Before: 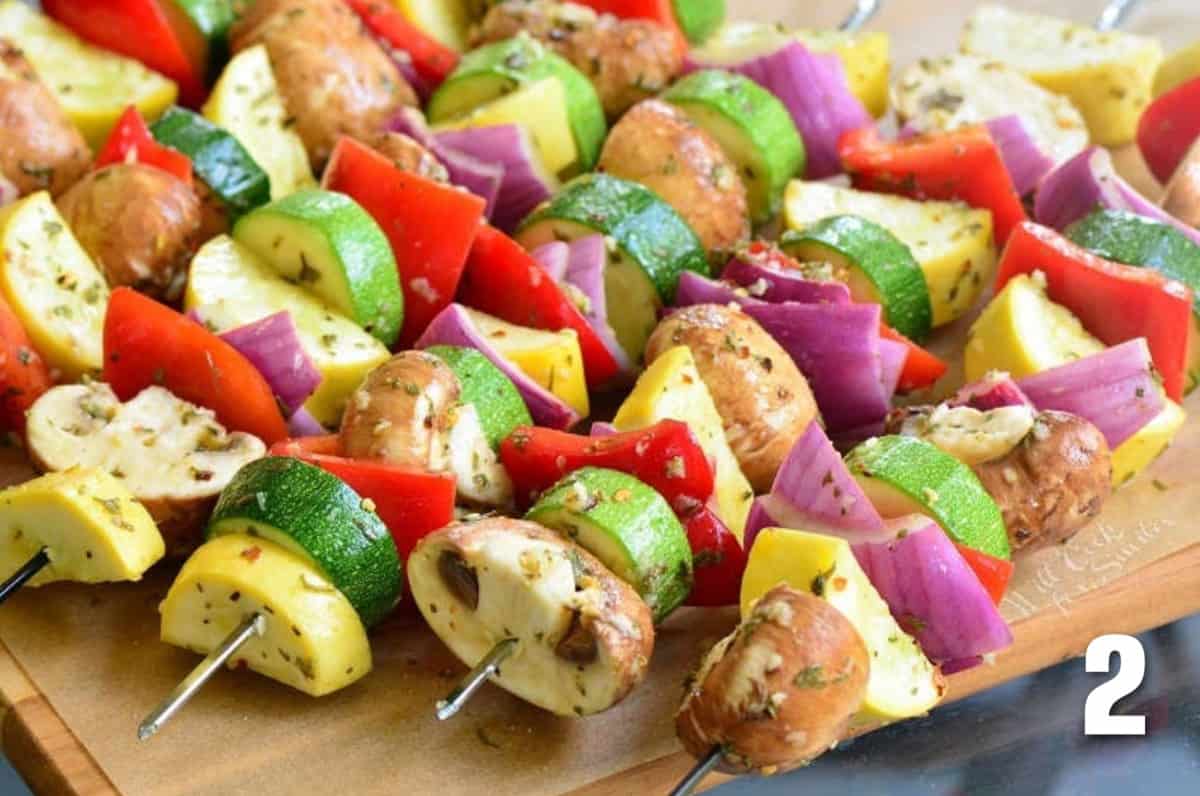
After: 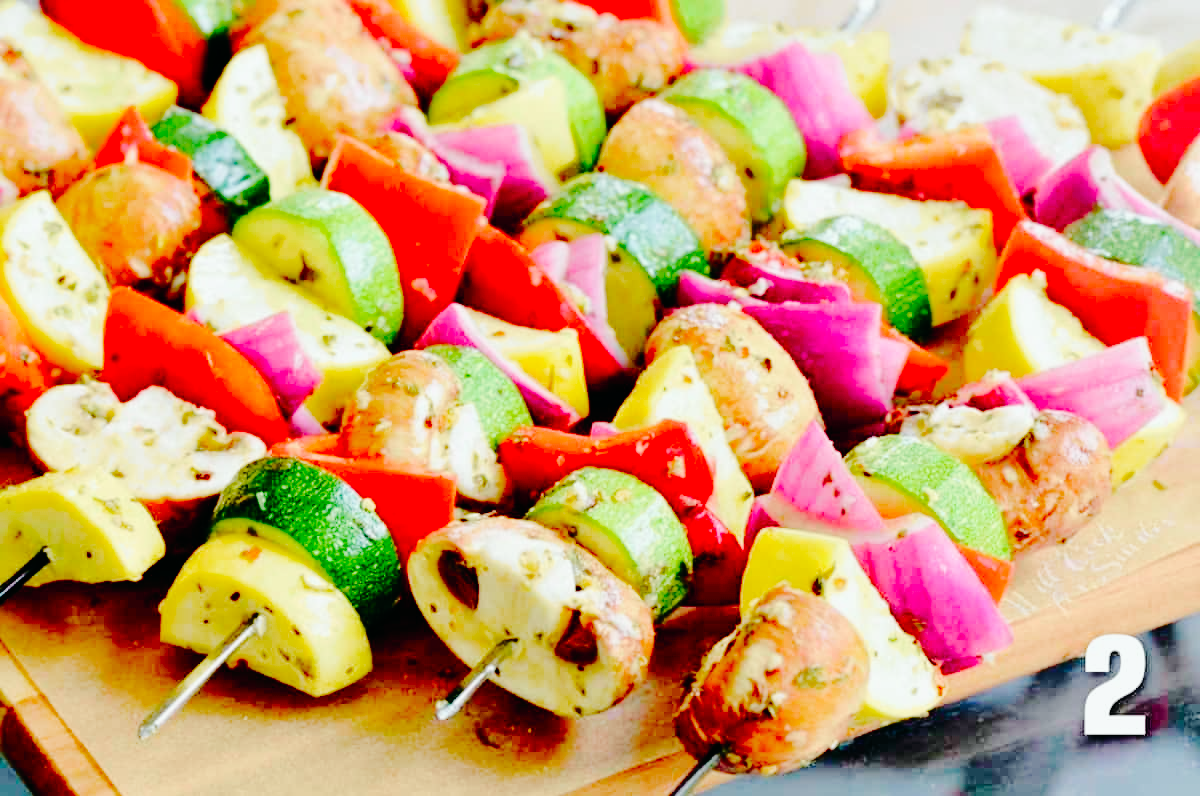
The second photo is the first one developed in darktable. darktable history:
tone curve: curves: ch0 [(0, 0.003) (0.211, 0.174) (0.482, 0.519) (0.843, 0.821) (0.992, 0.971)]; ch1 [(0, 0) (0.276, 0.206) (0.393, 0.364) (0.482, 0.477) (0.506, 0.5) (0.523, 0.523) (0.572, 0.592) (0.695, 0.767) (1, 1)]; ch2 [(0, 0) (0.438, 0.456) (0.498, 0.497) (0.536, 0.527) (0.562, 0.584) (0.619, 0.602) (0.698, 0.698) (1, 1)], color space Lab, independent channels, preserve colors none
base curve: curves: ch0 [(0, 0) (0.036, 0.01) (0.123, 0.254) (0.258, 0.504) (0.507, 0.748) (1, 1)], preserve colors none
